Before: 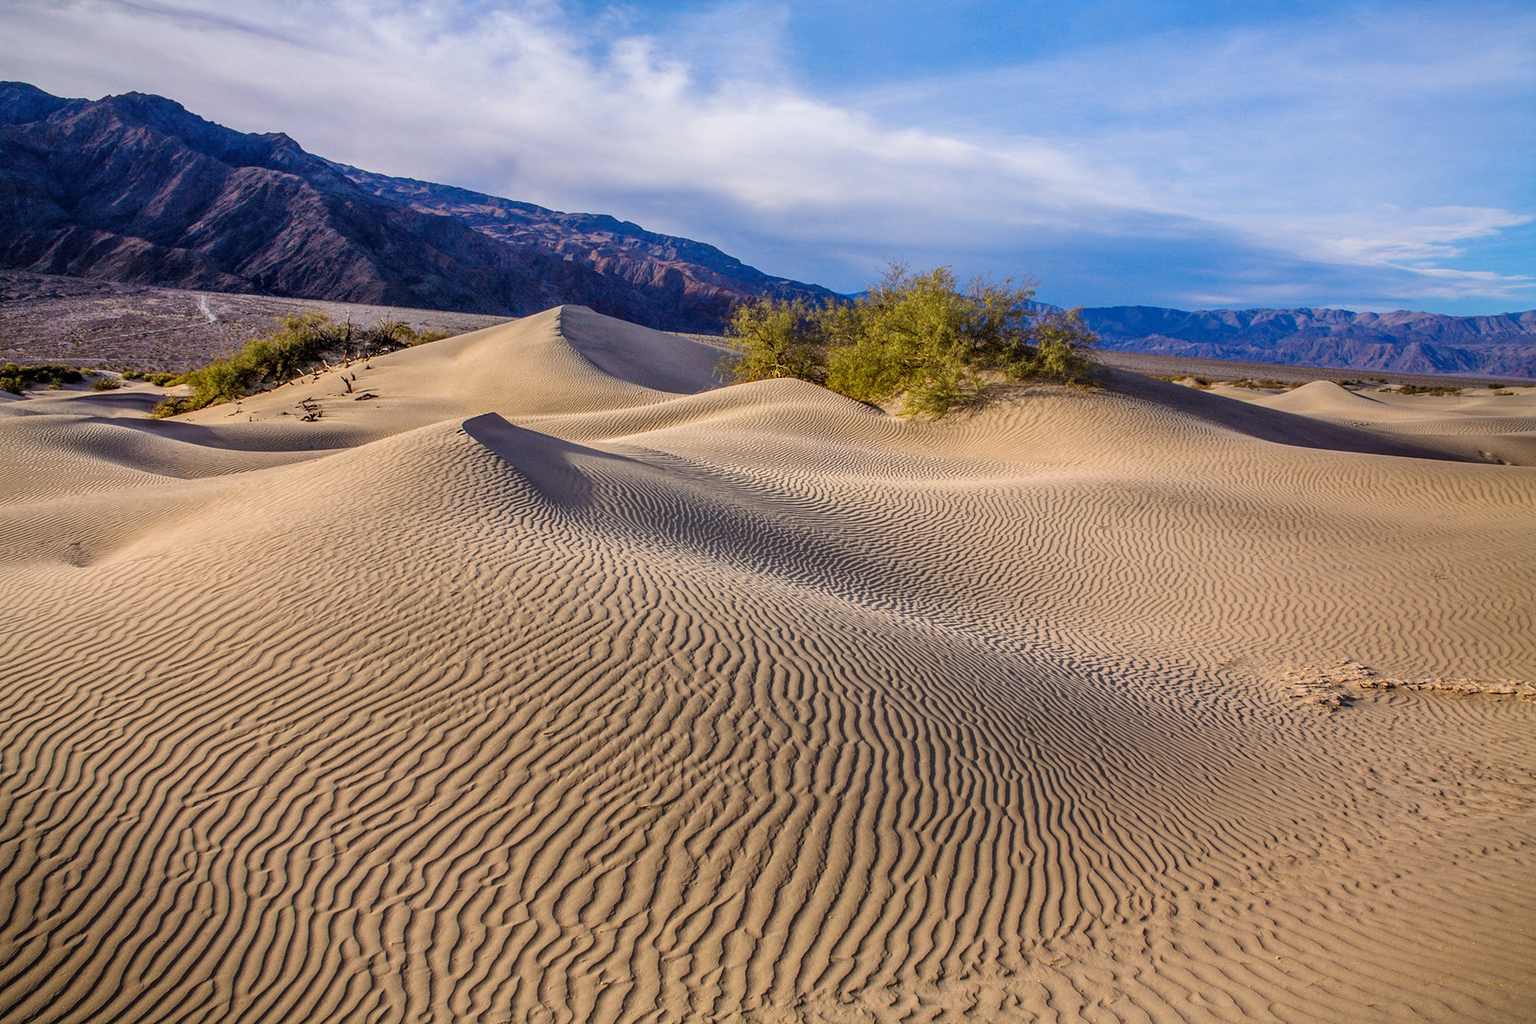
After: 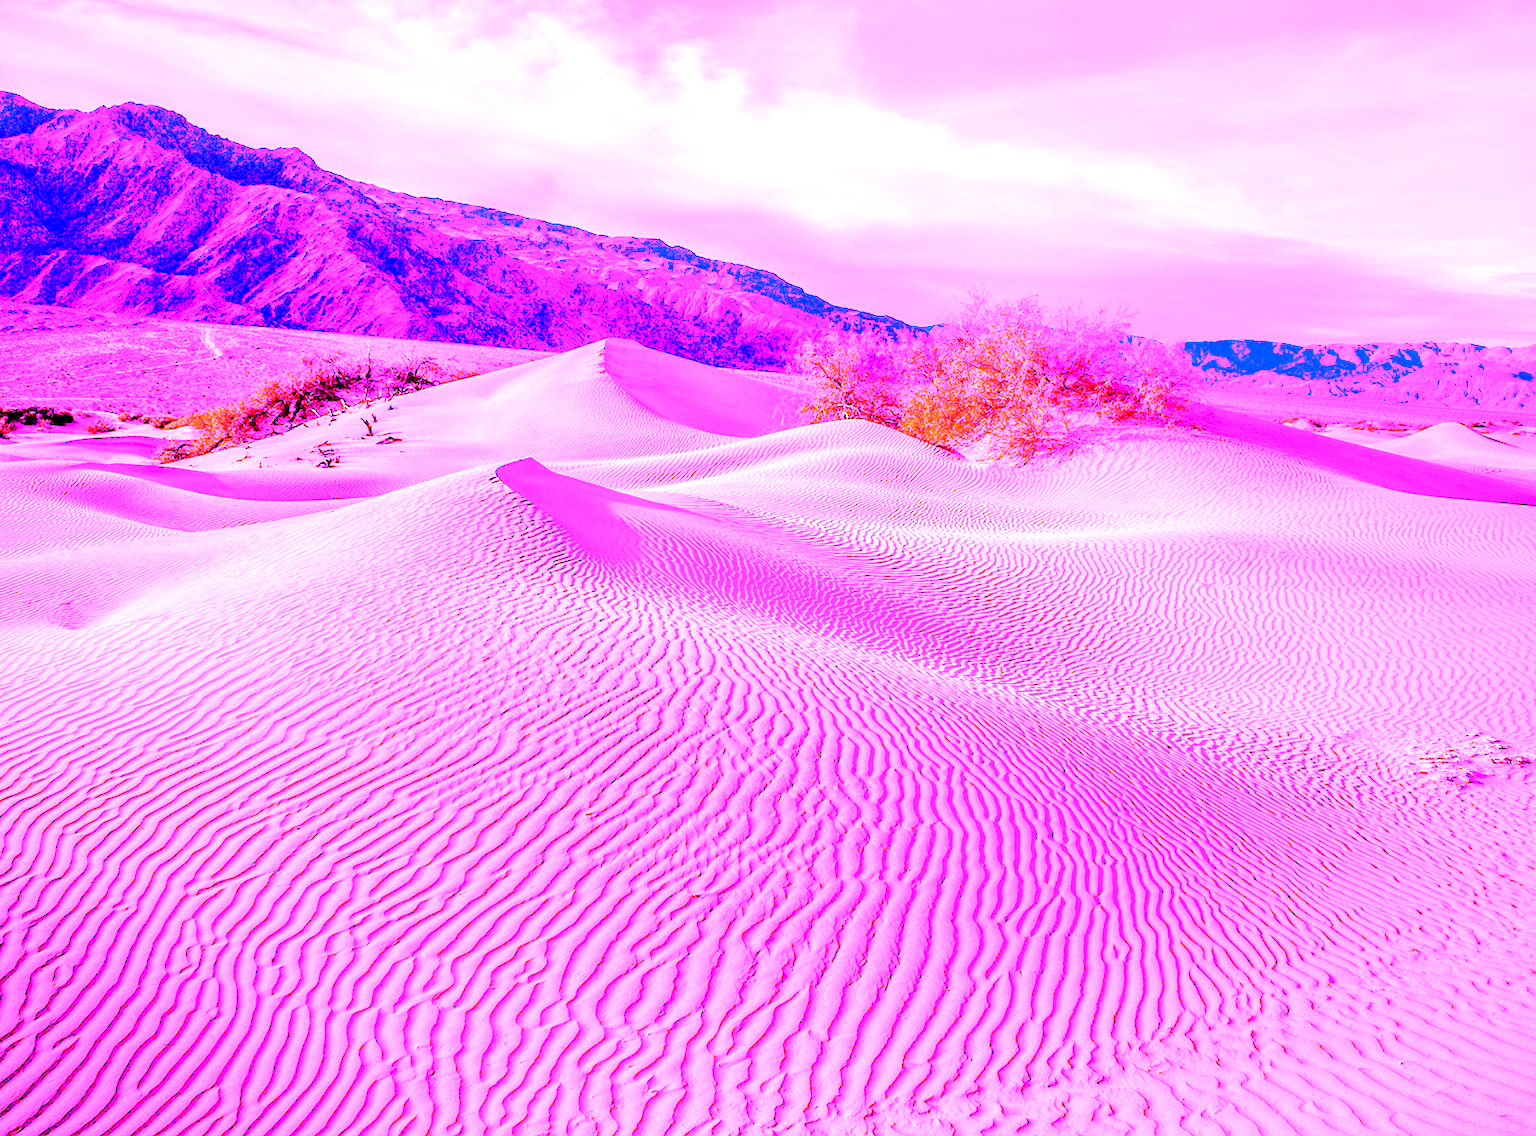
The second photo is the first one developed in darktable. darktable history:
exposure: black level correction 0.012, exposure 0.7 EV, compensate exposure bias true, compensate highlight preservation false
white balance: red 8, blue 8
crop and rotate: left 1.088%, right 8.807%
